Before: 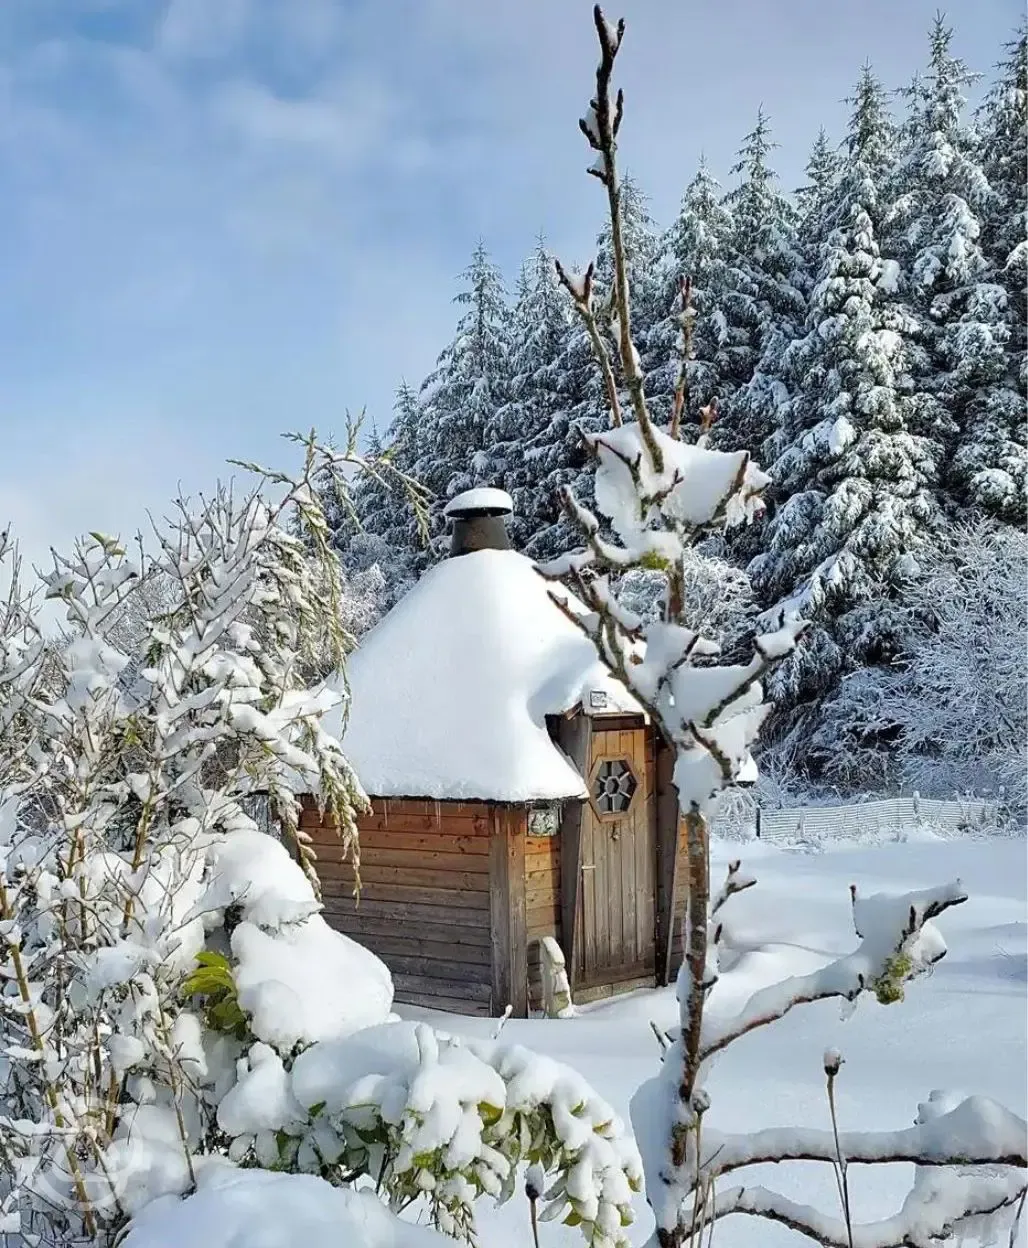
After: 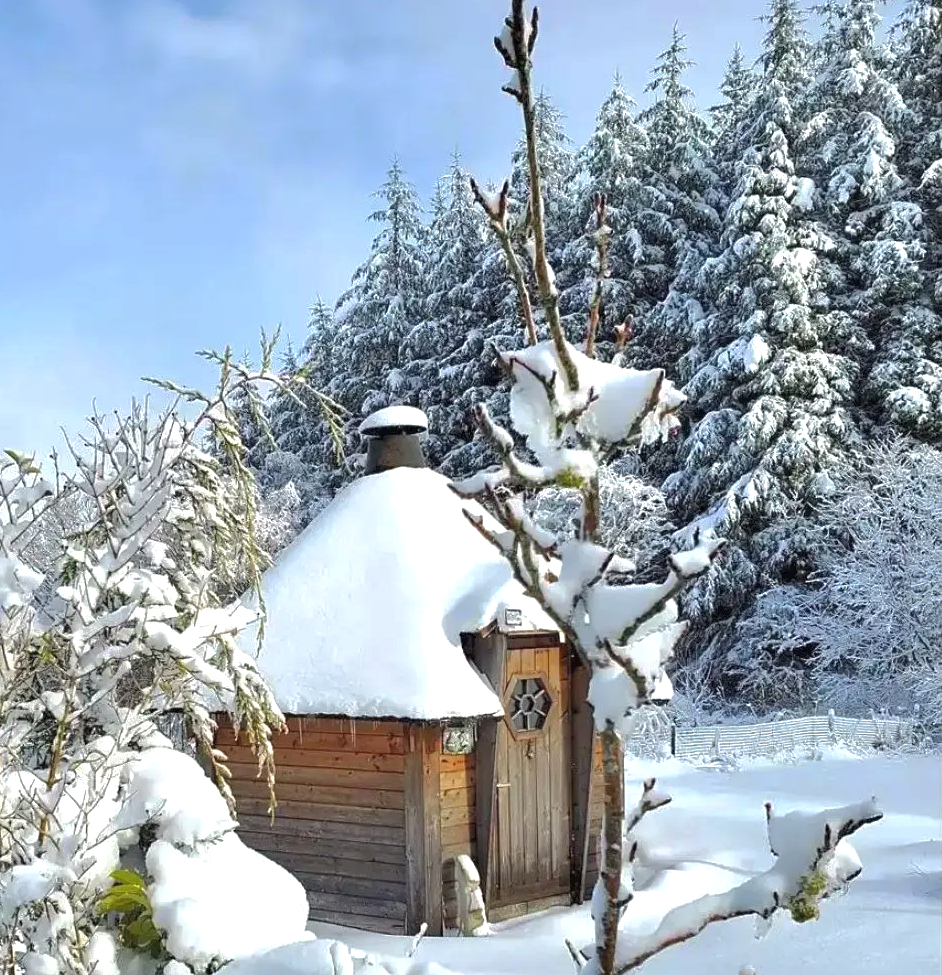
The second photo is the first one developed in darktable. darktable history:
tone curve: curves: ch0 [(0, 0) (0.003, 0.023) (0.011, 0.033) (0.025, 0.057) (0.044, 0.099) (0.069, 0.132) (0.1, 0.155) (0.136, 0.179) (0.177, 0.213) (0.224, 0.255) (0.277, 0.299) (0.335, 0.347) (0.399, 0.407) (0.468, 0.473) (0.543, 0.546) (0.623, 0.619) (0.709, 0.698) (0.801, 0.775) (0.898, 0.871) (1, 1)], color space Lab, independent channels, preserve colors none
exposure: black level correction 0.001, exposure 0.499 EV, compensate highlight preservation false
tone equalizer: on, module defaults
crop: left 8.285%, top 6.614%, bottom 15.197%
base curve: curves: ch0 [(0, 0) (0.74, 0.67) (1, 1)], preserve colors none
